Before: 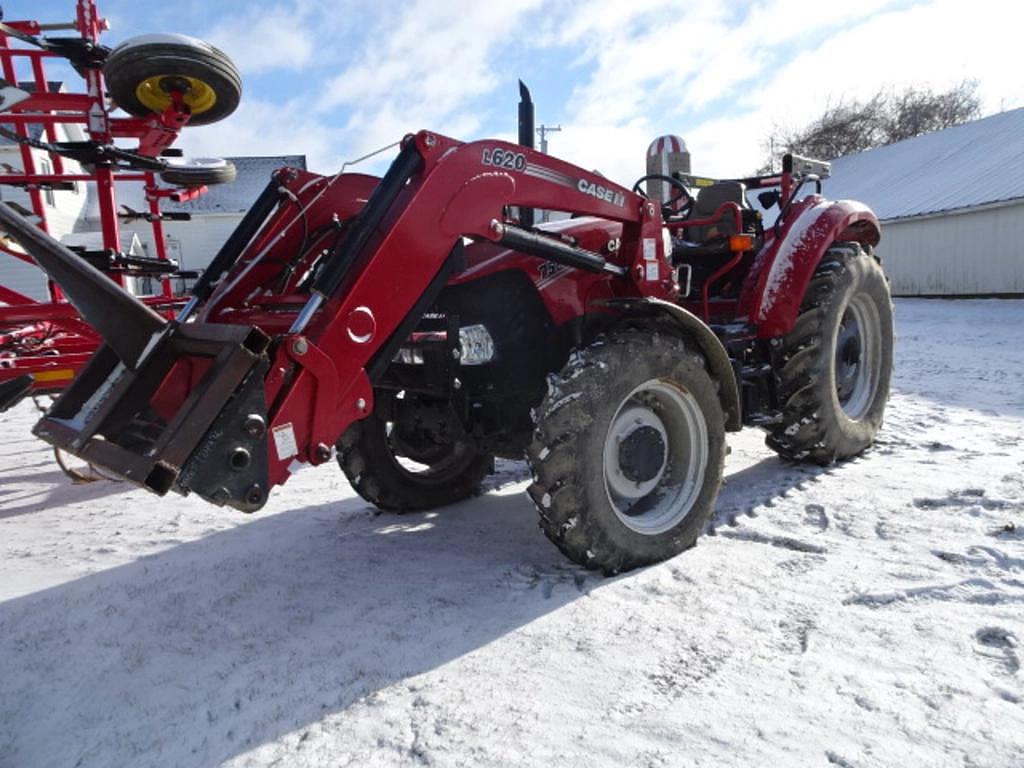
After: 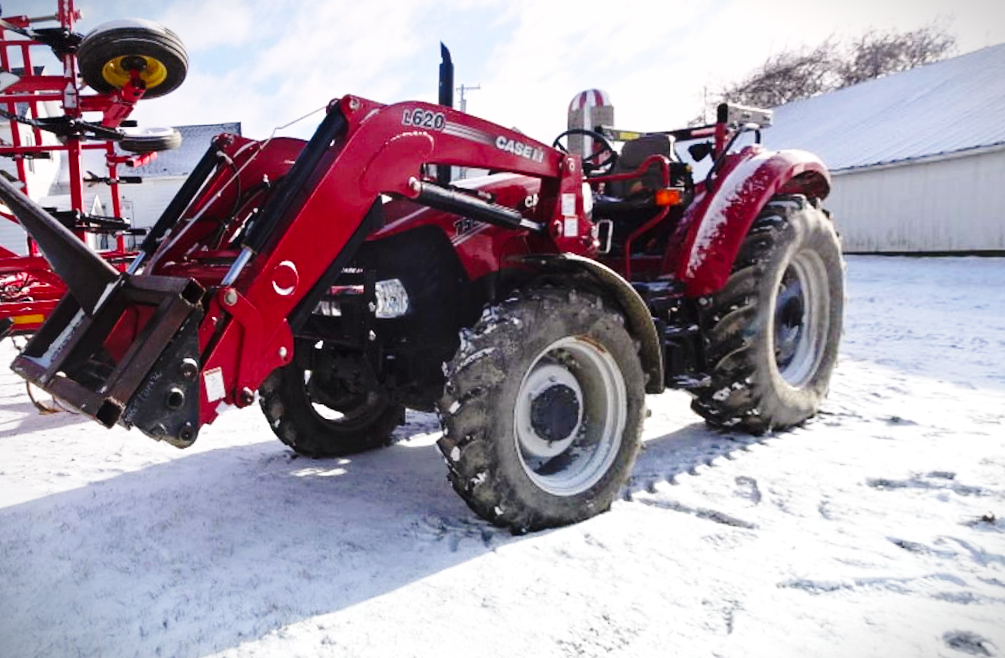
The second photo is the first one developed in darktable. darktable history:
exposure: exposure 0.207 EV, compensate highlight preservation false
graduated density: density 0.38 EV, hardness 21%, rotation -6.11°, saturation 32%
rotate and perspective: rotation 1.69°, lens shift (vertical) -0.023, lens shift (horizontal) -0.291, crop left 0.025, crop right 0.988, crop top 0.092, crop bottom 0.842
vignetting: fall-off start 100%, brightness -0.406, saturation -0.3, width/height ratio 1.324, dithering 8-bit output, unbound false
base curve: curves: ch0 [(0, 0) (0.028, 0.03) (0.121, 0.232) (0.46, 0.748) (0.859, 0.968) (1, 1)], preserve colors none
